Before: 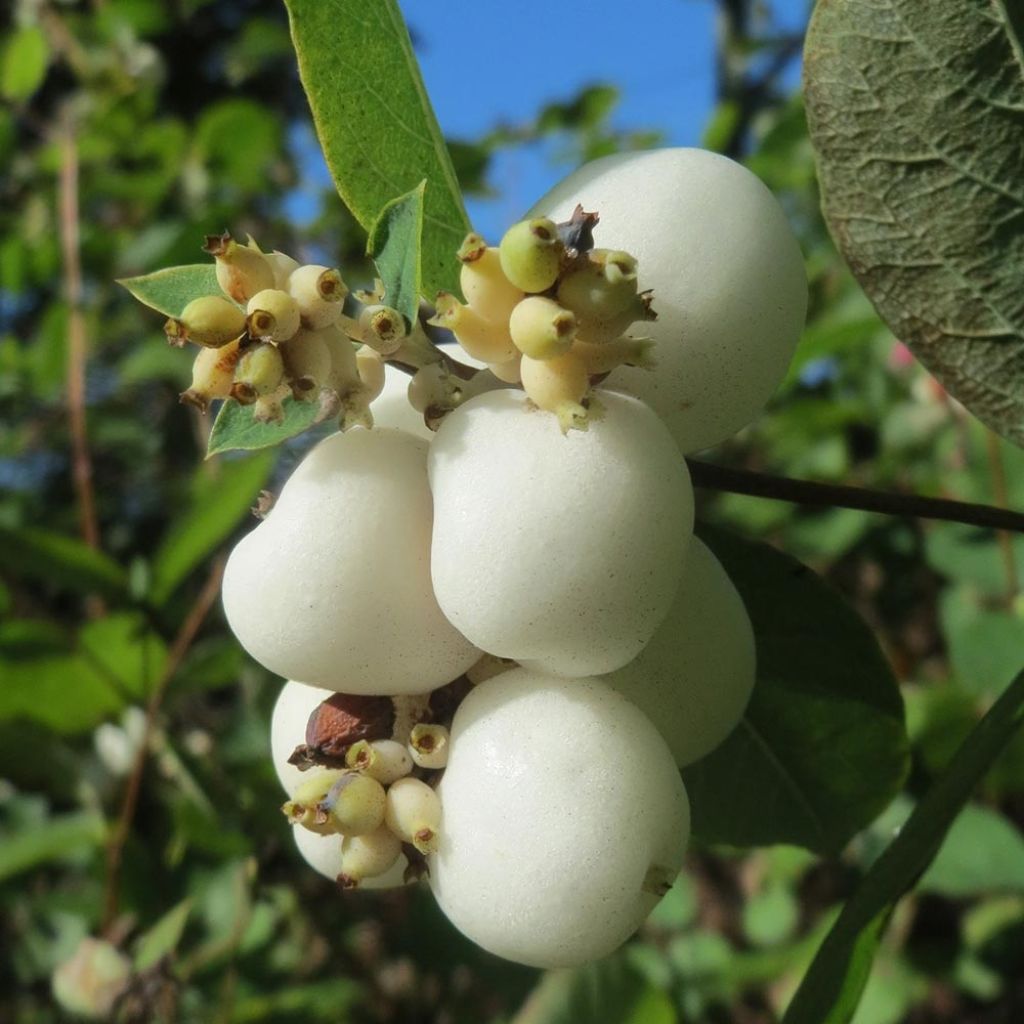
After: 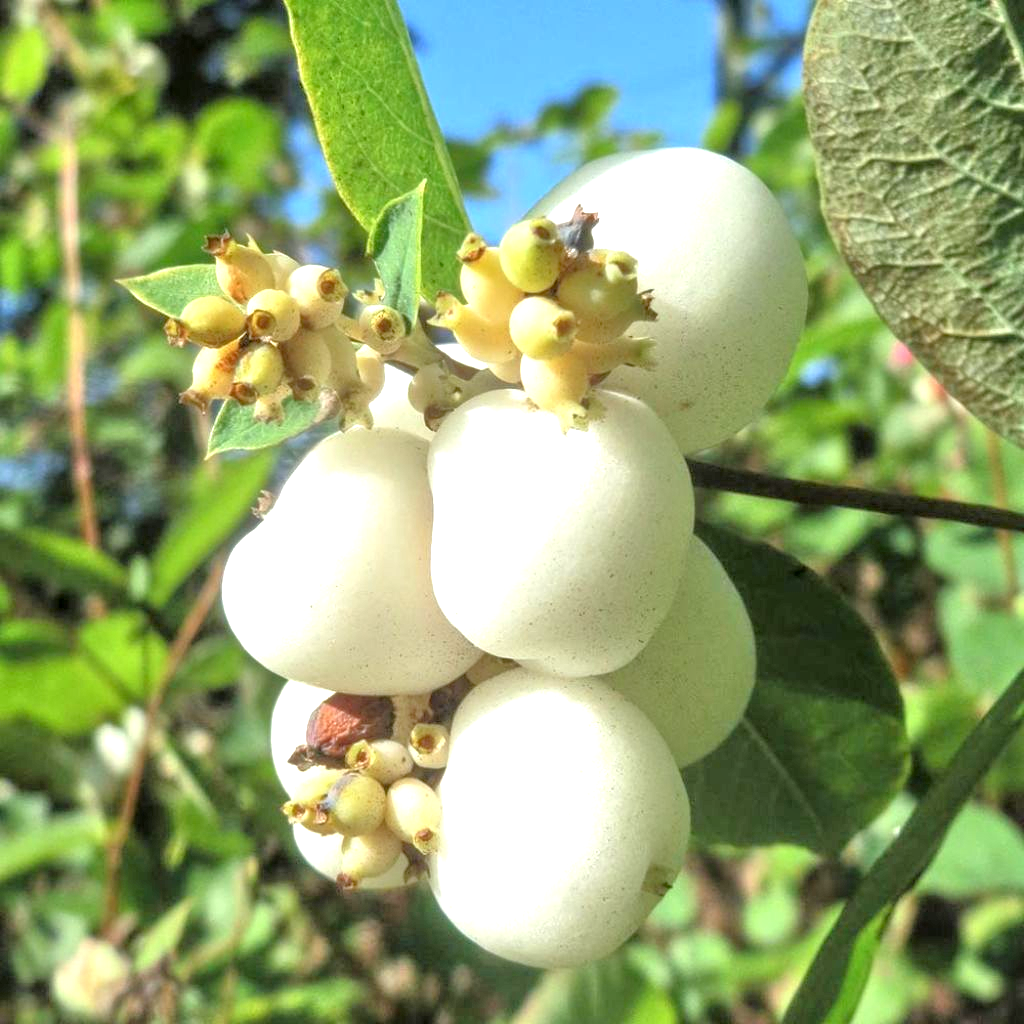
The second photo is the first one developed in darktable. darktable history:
local contrast: on, module defaults
tone equalizer: -7 EV 0.15 EV, -6 EV 0.6 EV, -5 EV 1.15 EV, -4 EV 1.33 EV, -3 EV 1.15 EV, -2 EV 0.6 EV, -1 EV 0.15 EV, mask exposure compensation -0.5 EV
exposure: black level correction 0.001, exposure 1.129 EV, compensate exposure bias true, compensate highlight preservation false
